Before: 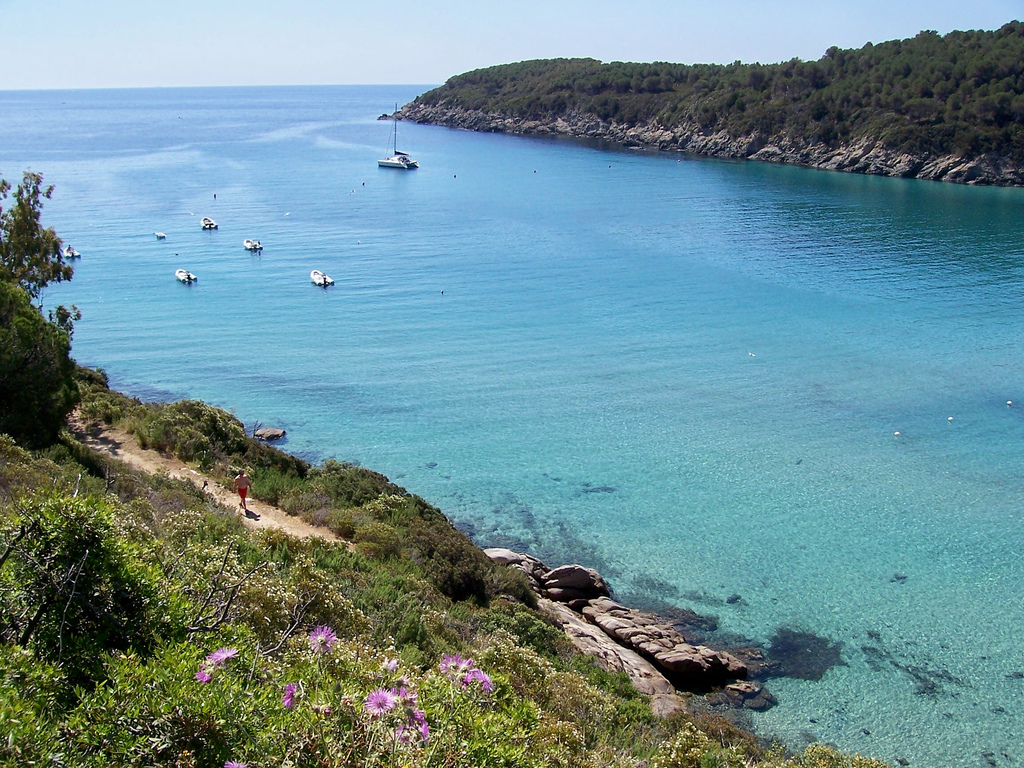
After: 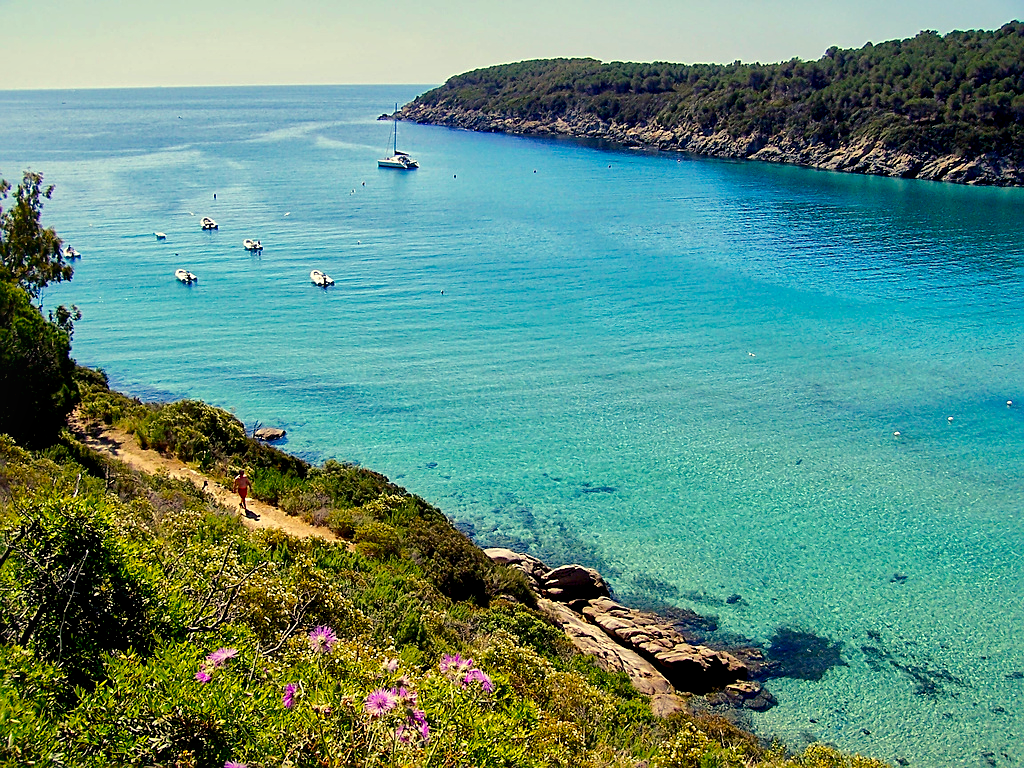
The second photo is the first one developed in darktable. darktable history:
exposure: black level correction 0.007, exposure 0.096 EV, compensate highlight preservation false
sharpen: on, module defaults
tone curve: curves: ch0 [(0, 0) (0.003, 0.001) (0.011, 0.004) (0.025, 0.011) (0.044, 0.021) (0.069, 0.028) (0.1, 0.036) (0.136, 0.051) (0.177, 0.085) (0.224, 0.127) (0.277, 0.193) (0.335, 0.266) (0.399, 0.338) (0.468, 0.419) (0.543, 0.504) (0.623, 0.593) (0.709, 0.689) (0.801, 0.784) (0.898, 0.888) (1, 1)], preserve colors none
color balance rgb: highlights gain › chroma 8.068%, highlights gain › hue 81.15°, global offset › luminance 0.479%, global offset › hue 57.83°, linear chroma grading › global chroma 14.373%, perceptual saturation grading › global saturation 14.83%, perceptual brilliance grading › mid-tones 10.619%, perceptual brilliance grading › shadows 15.359%, contrast -9.388%
local contrast: mode bilateral grid, contrast 19, coarseness 50, detail 178%, midtone range 0.2
